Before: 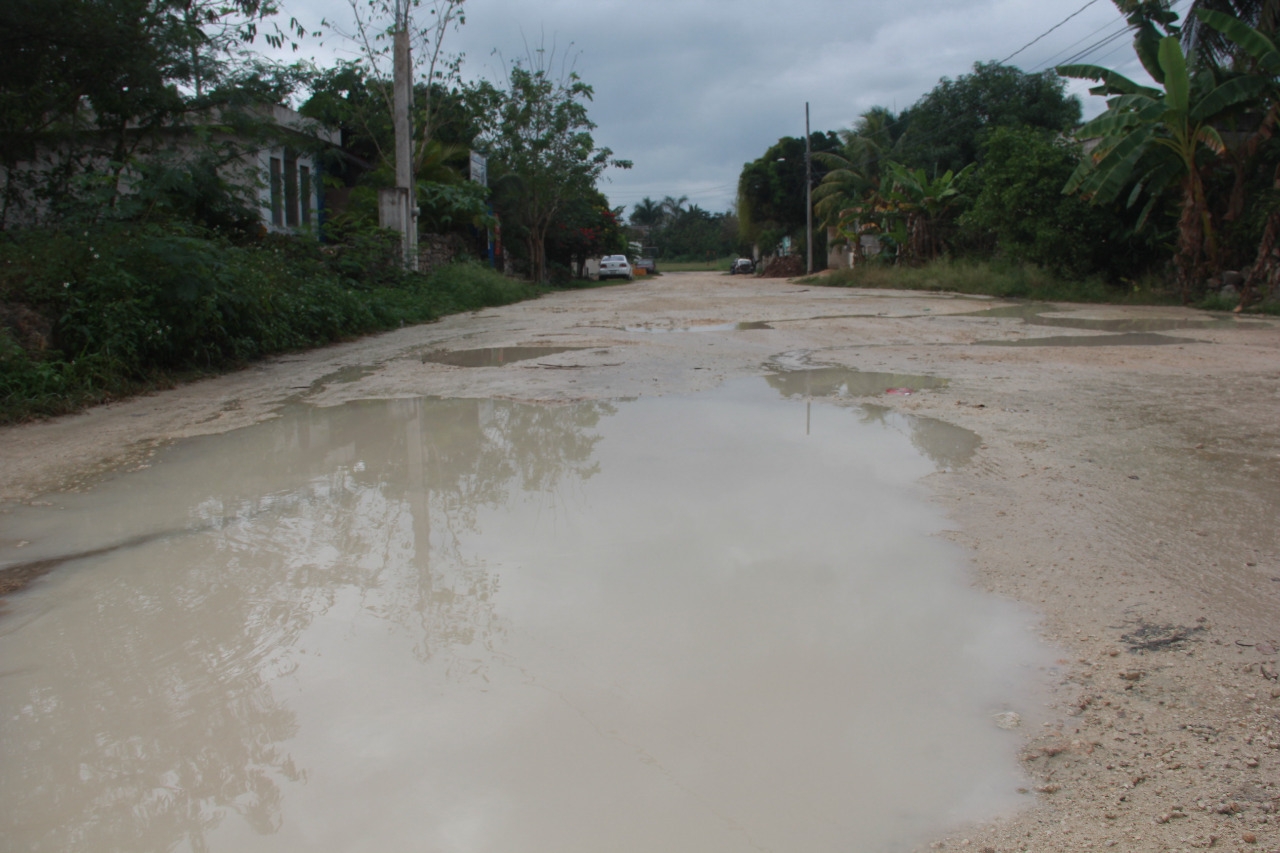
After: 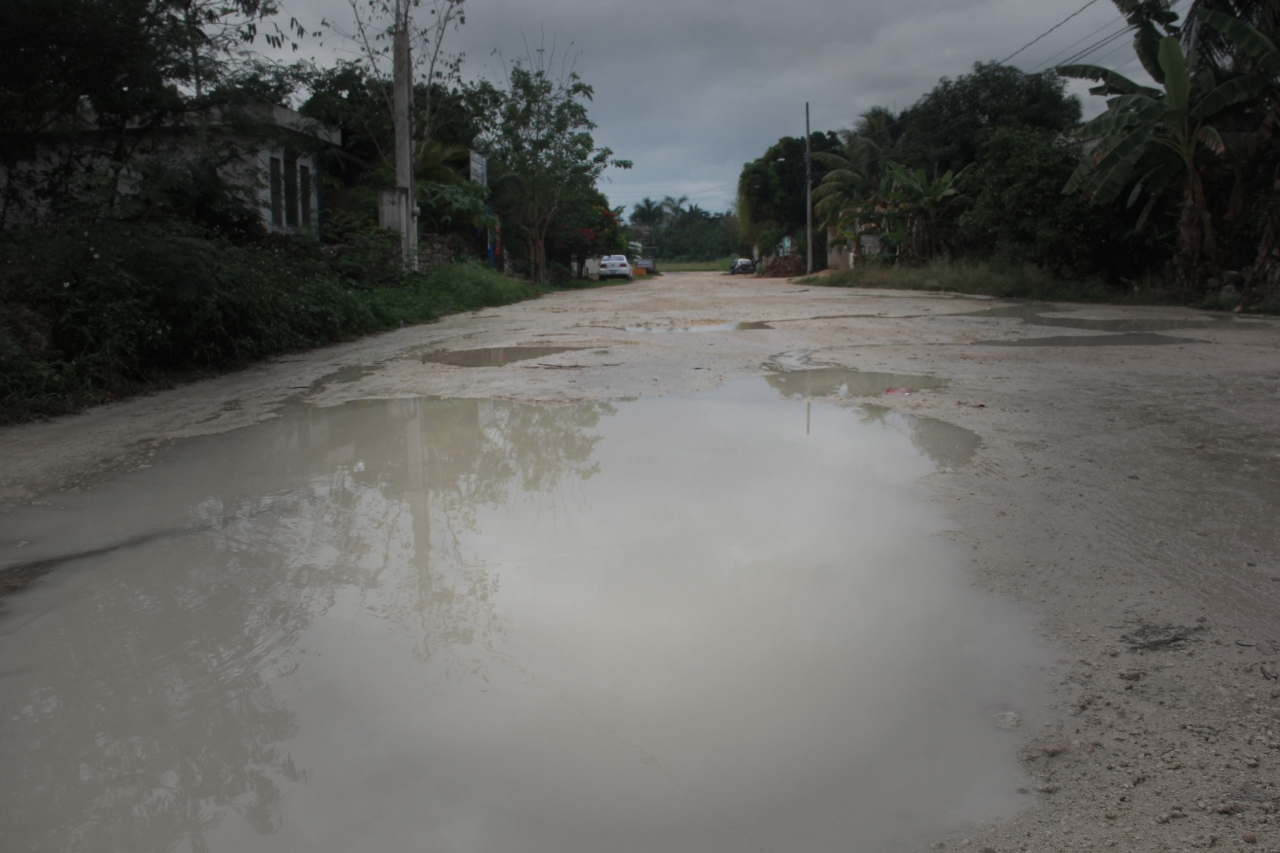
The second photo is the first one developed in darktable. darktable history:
vignetting: fall-off start 30.3%, fall-off radius 33.71%
